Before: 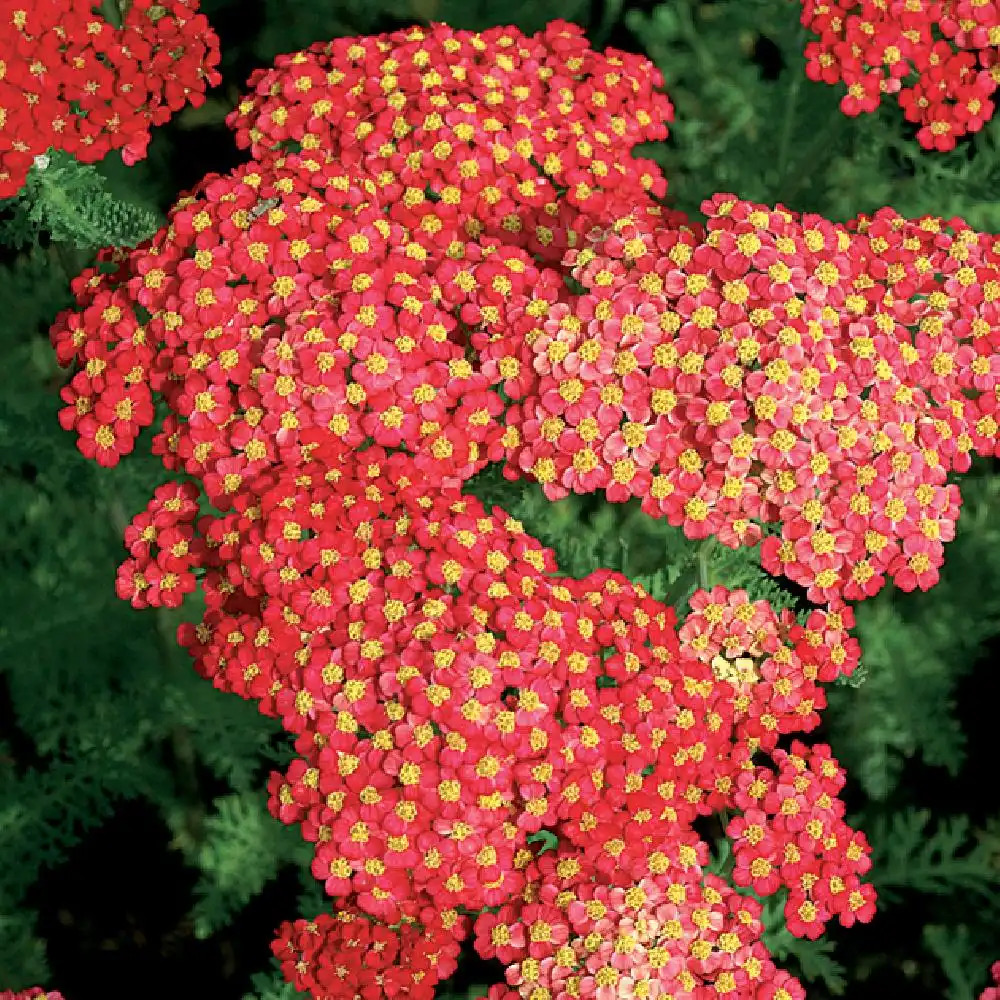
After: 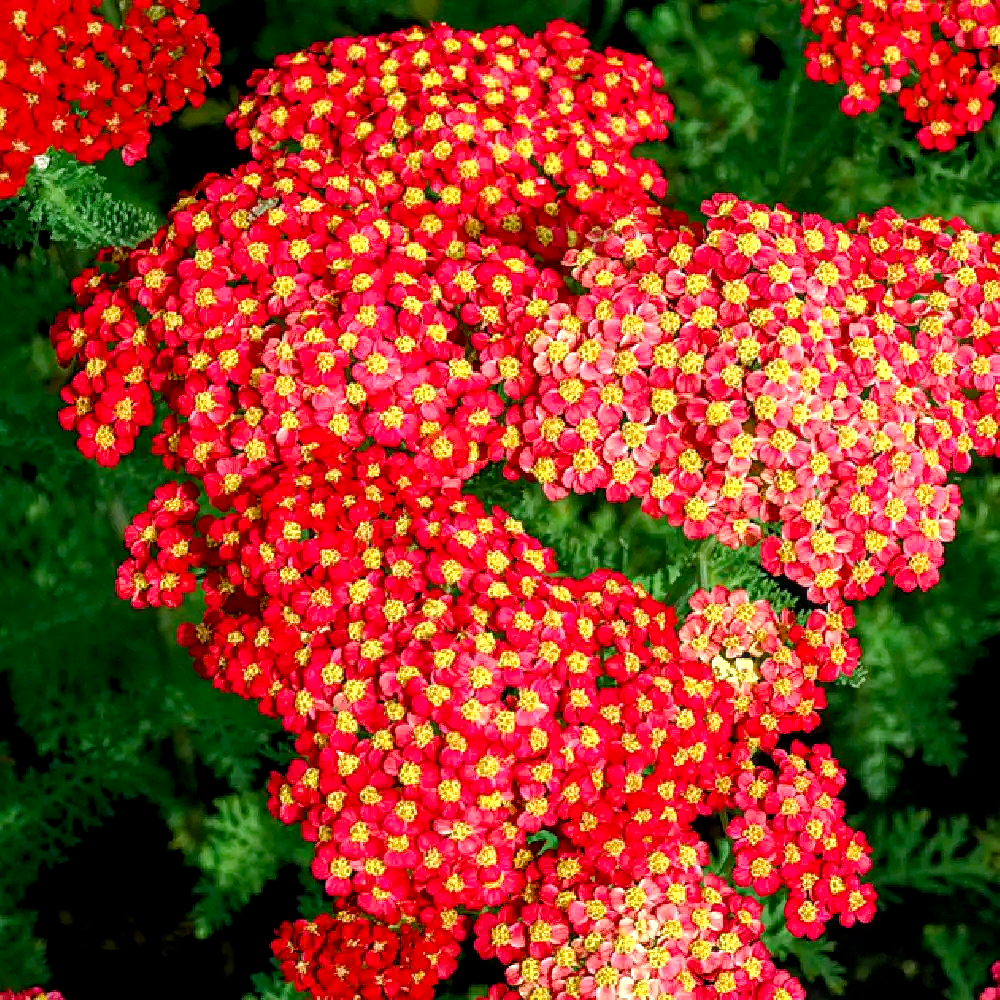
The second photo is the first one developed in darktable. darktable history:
local contrast: on, module defaults
color balance rgb: perceptual saturation grading › global saturation 20%, perceptual saturation grading › highlights -25.073%, perceptual saturation grading › shadows 50.22%, perceptual brilliance grading › highlights 9.963%, perceptual brilliance grading › mid-tones 4.877%, global vibrance 19.782%
